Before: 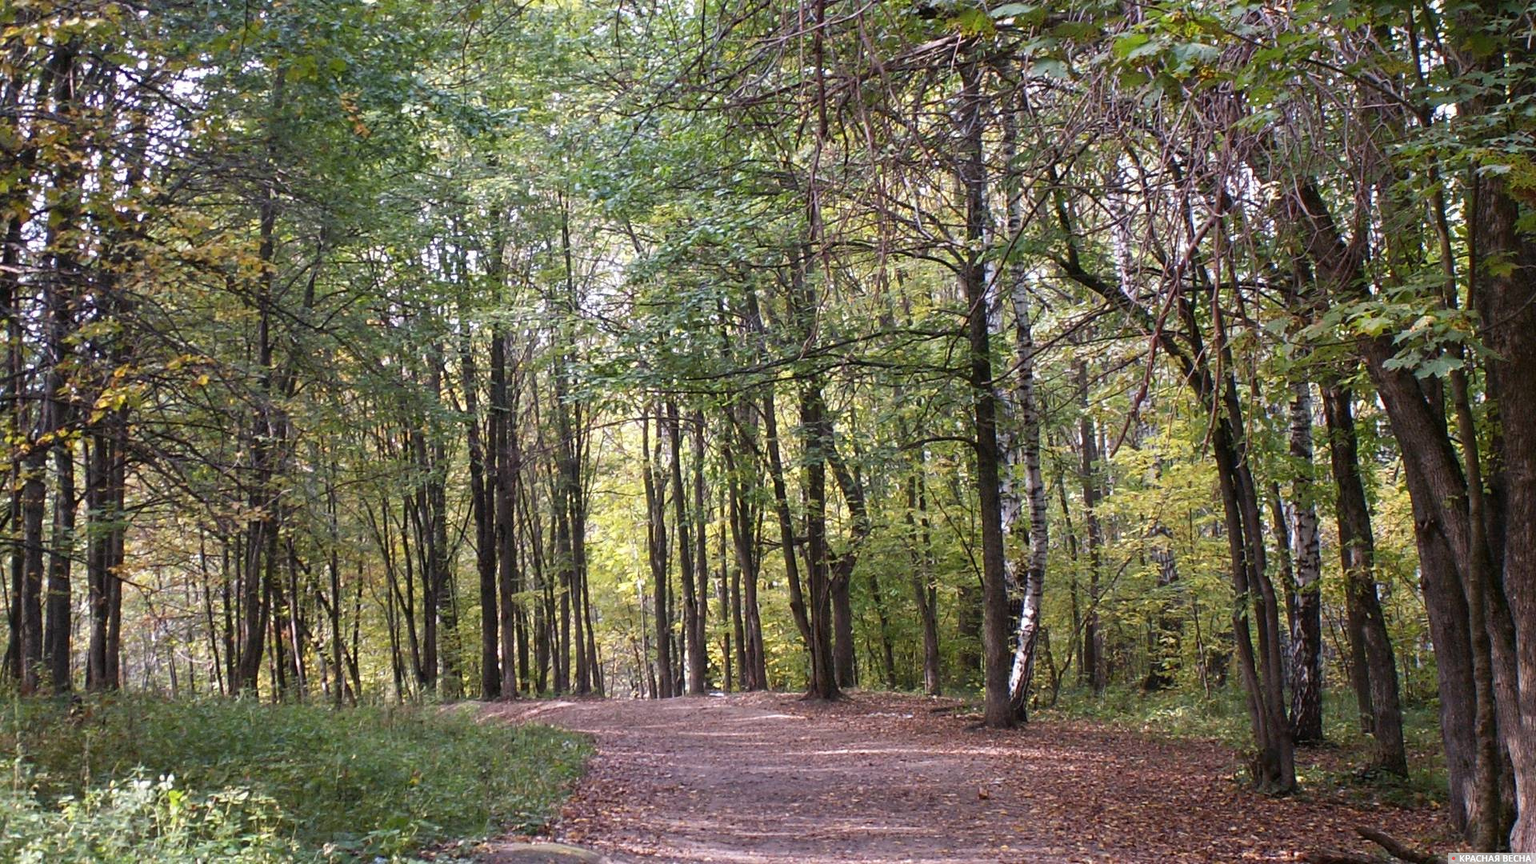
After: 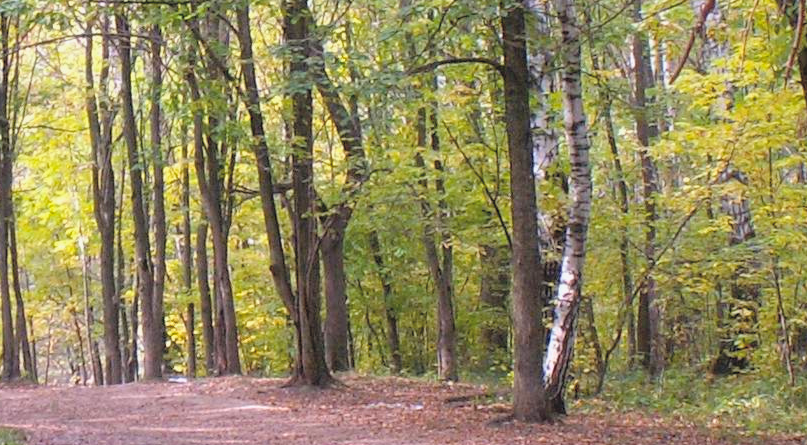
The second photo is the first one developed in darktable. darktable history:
color balance rgb: linear chroma grading › global chroma 9.711%, perceptual saturation grading › global saturation 25.523%
exposure: exposure -0.182 EV, compensate exposure bias true, compensate highlight preservation false
contrast brightness saturation: brightness 0.285
crop: left 37.402%, top 45.2%, right 20.541%, bottom 13.513%
